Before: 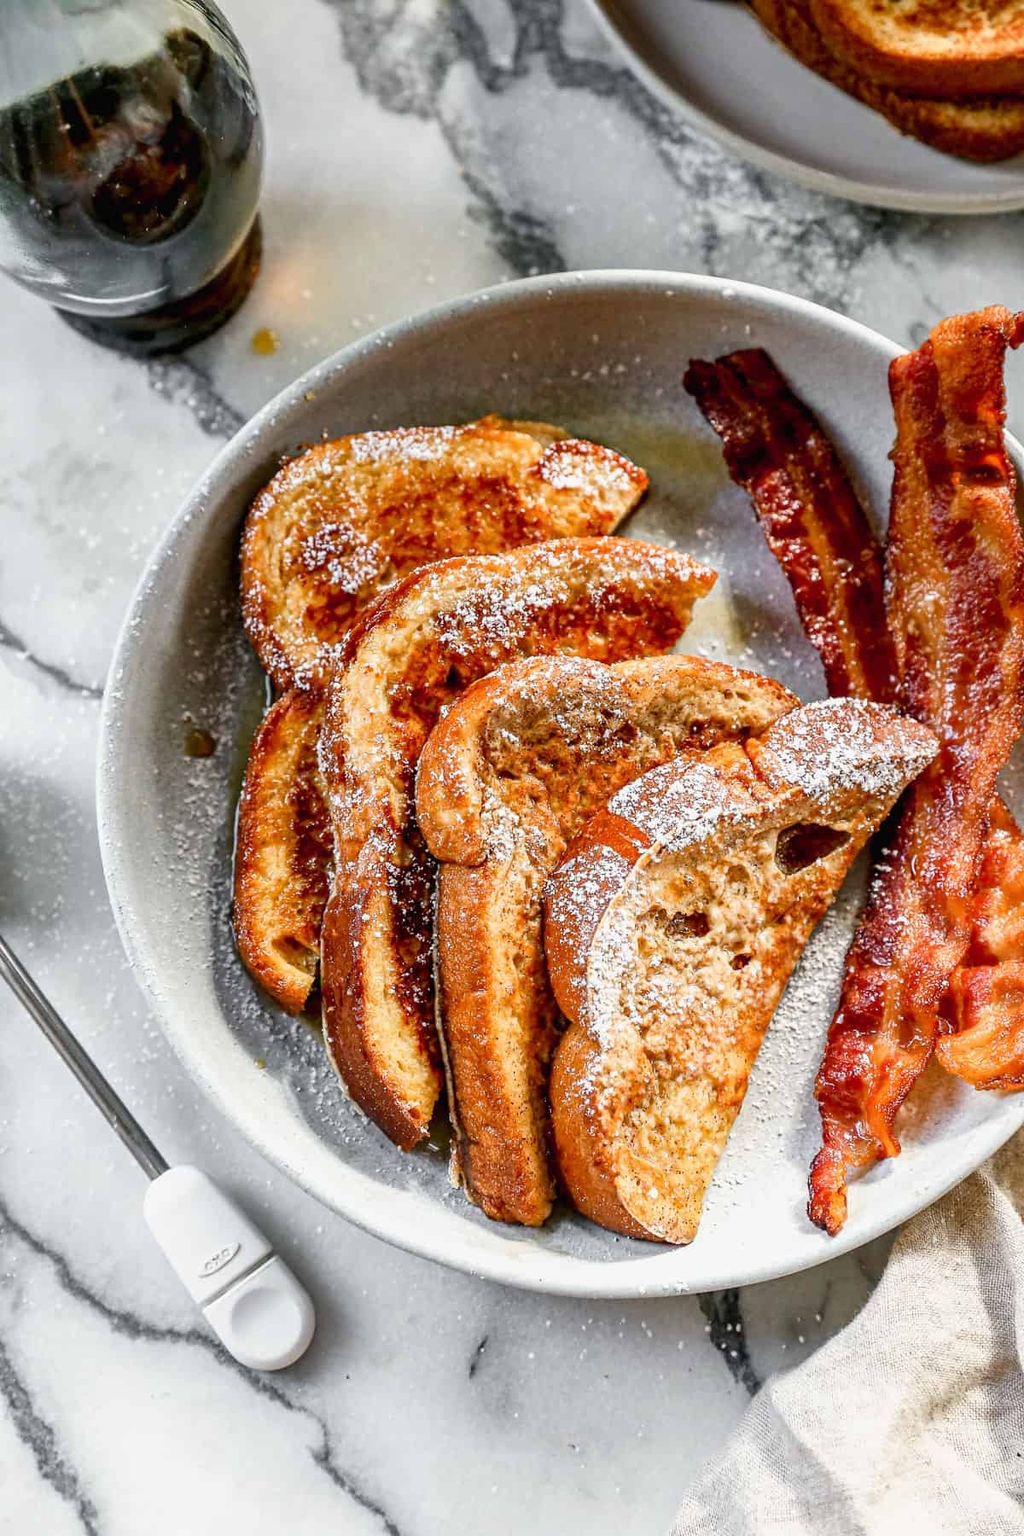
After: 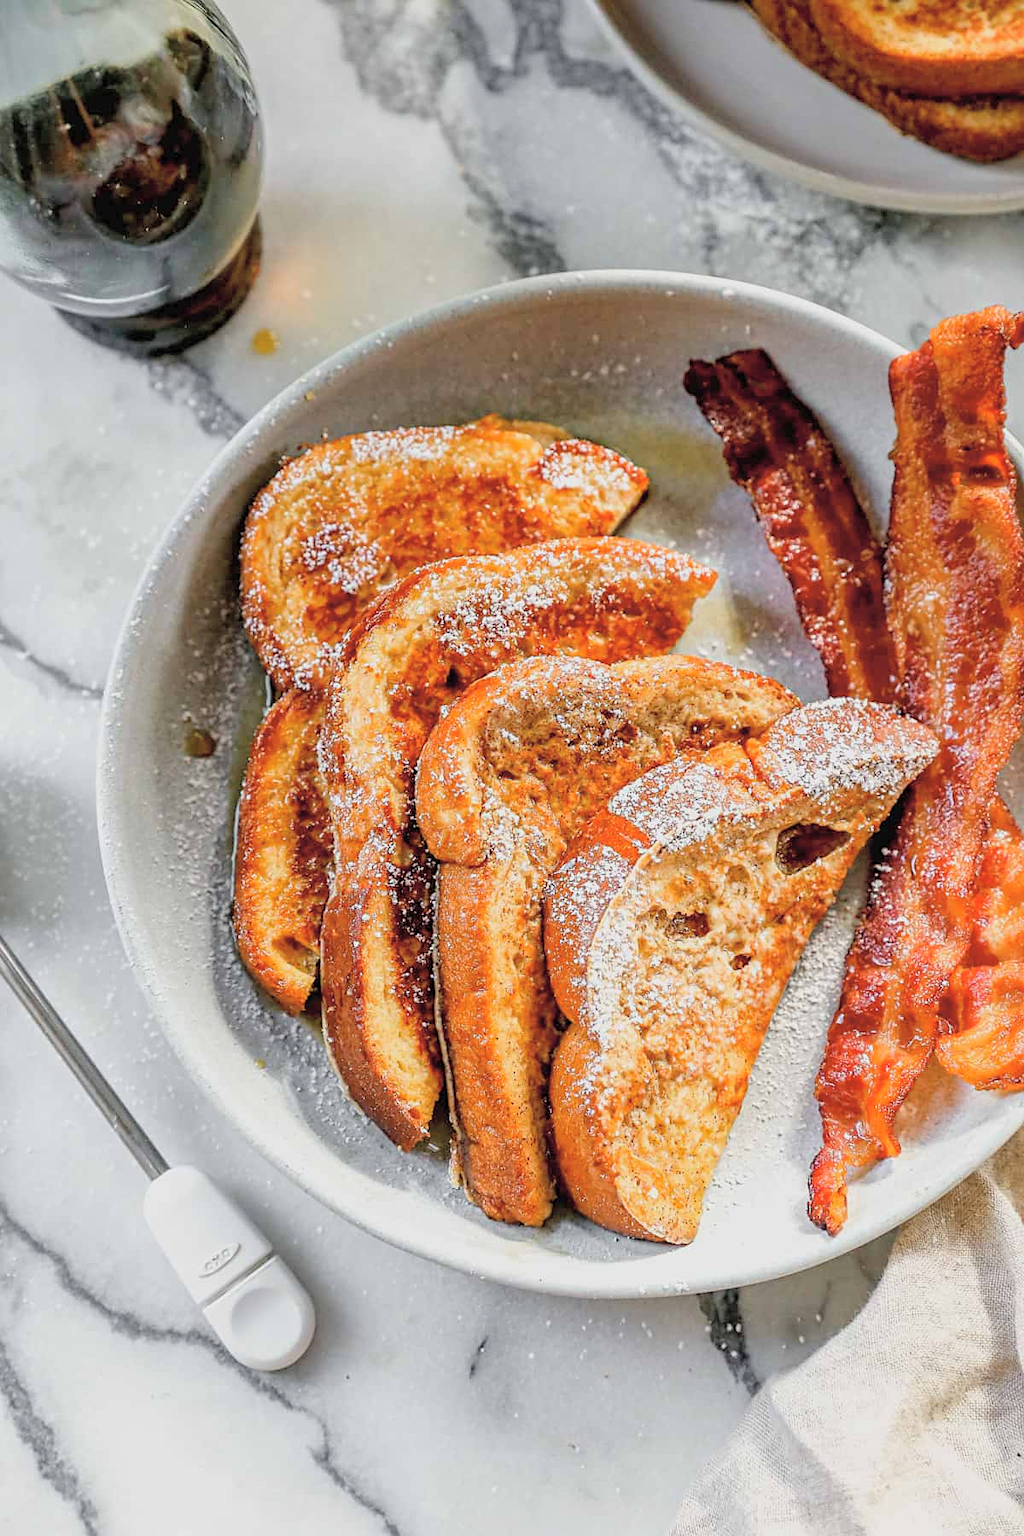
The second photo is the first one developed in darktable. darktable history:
tone curve: curves: ch0 [(0, 0) (0.004, 0.008) (0.077, 0.156) (0.169, 0.29) (0.774, 0.774) (0.988, 0.926)], color space Lab, independent channels, preserve colors none
sharpen: amount 0.204
